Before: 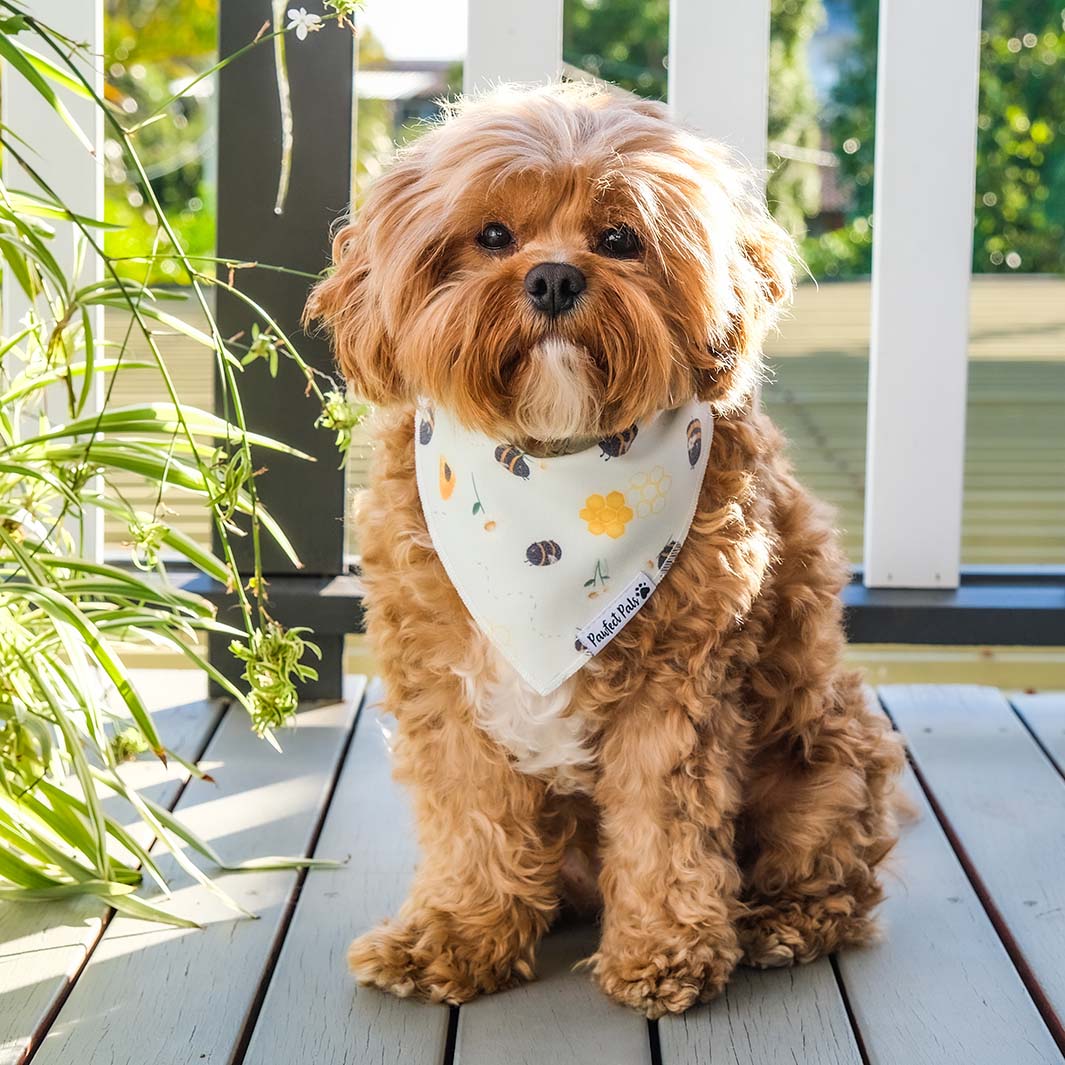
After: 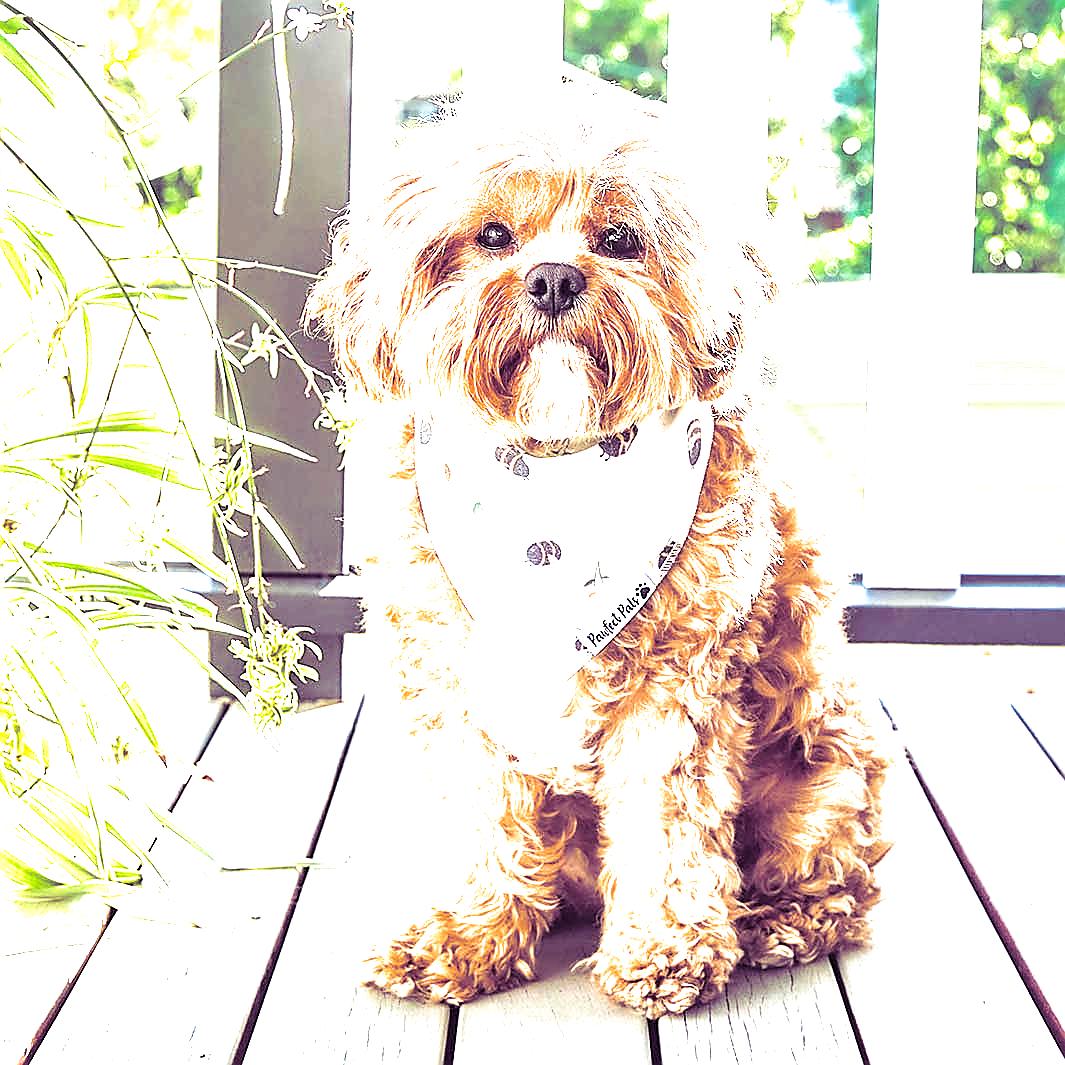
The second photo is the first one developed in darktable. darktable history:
exposure: black level correction 0, exposure 2.327 EV, compensate exposure bias true, compensate highlight preservation false
split-toning: shadows › hue 277.2°, shadows › saturation 0.74
sharpen: radius 1.4, amount 1.25, threshold 0.7
